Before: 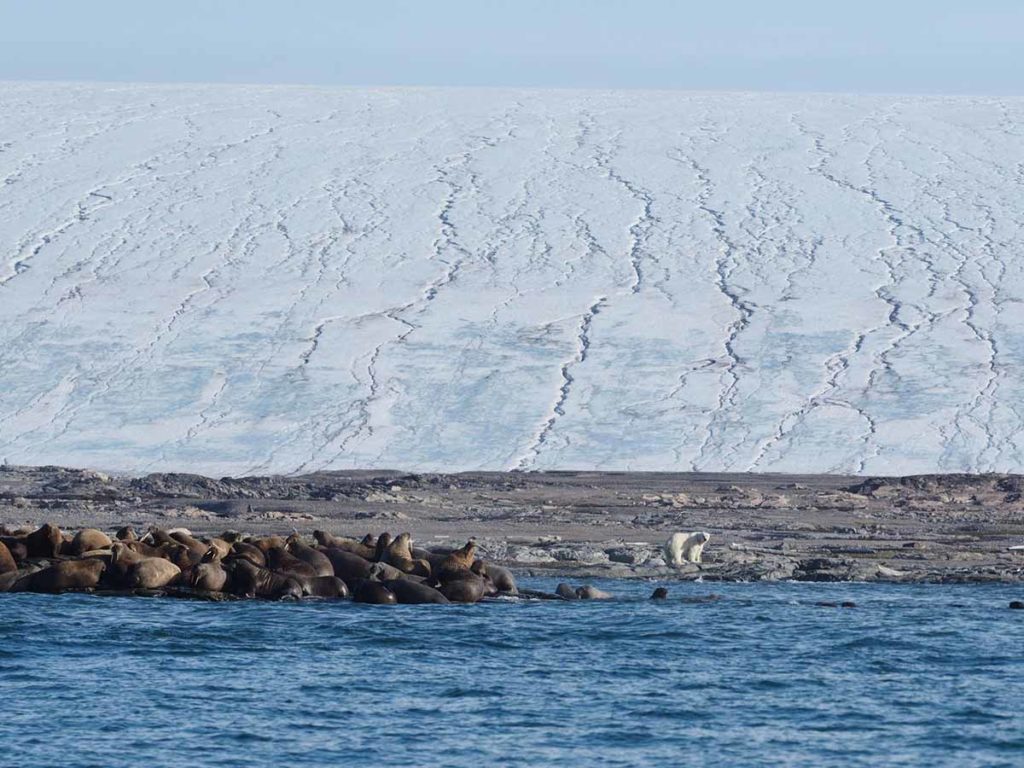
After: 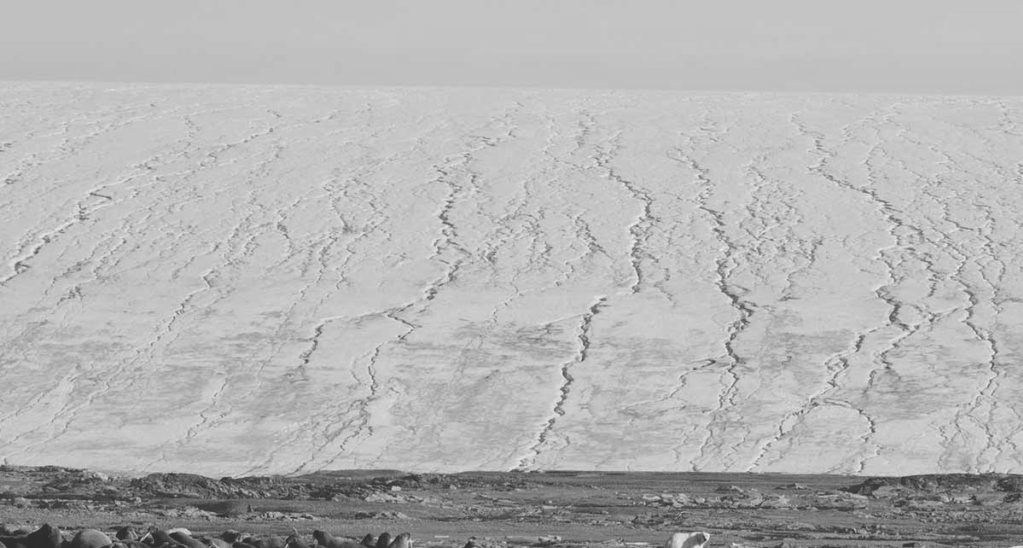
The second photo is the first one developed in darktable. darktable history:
crop: bottom 28.576%
monochrome: on, module defaults
exposure: black level correction -0.025, exposure -0.117 EV, compensate highlight preservation false
